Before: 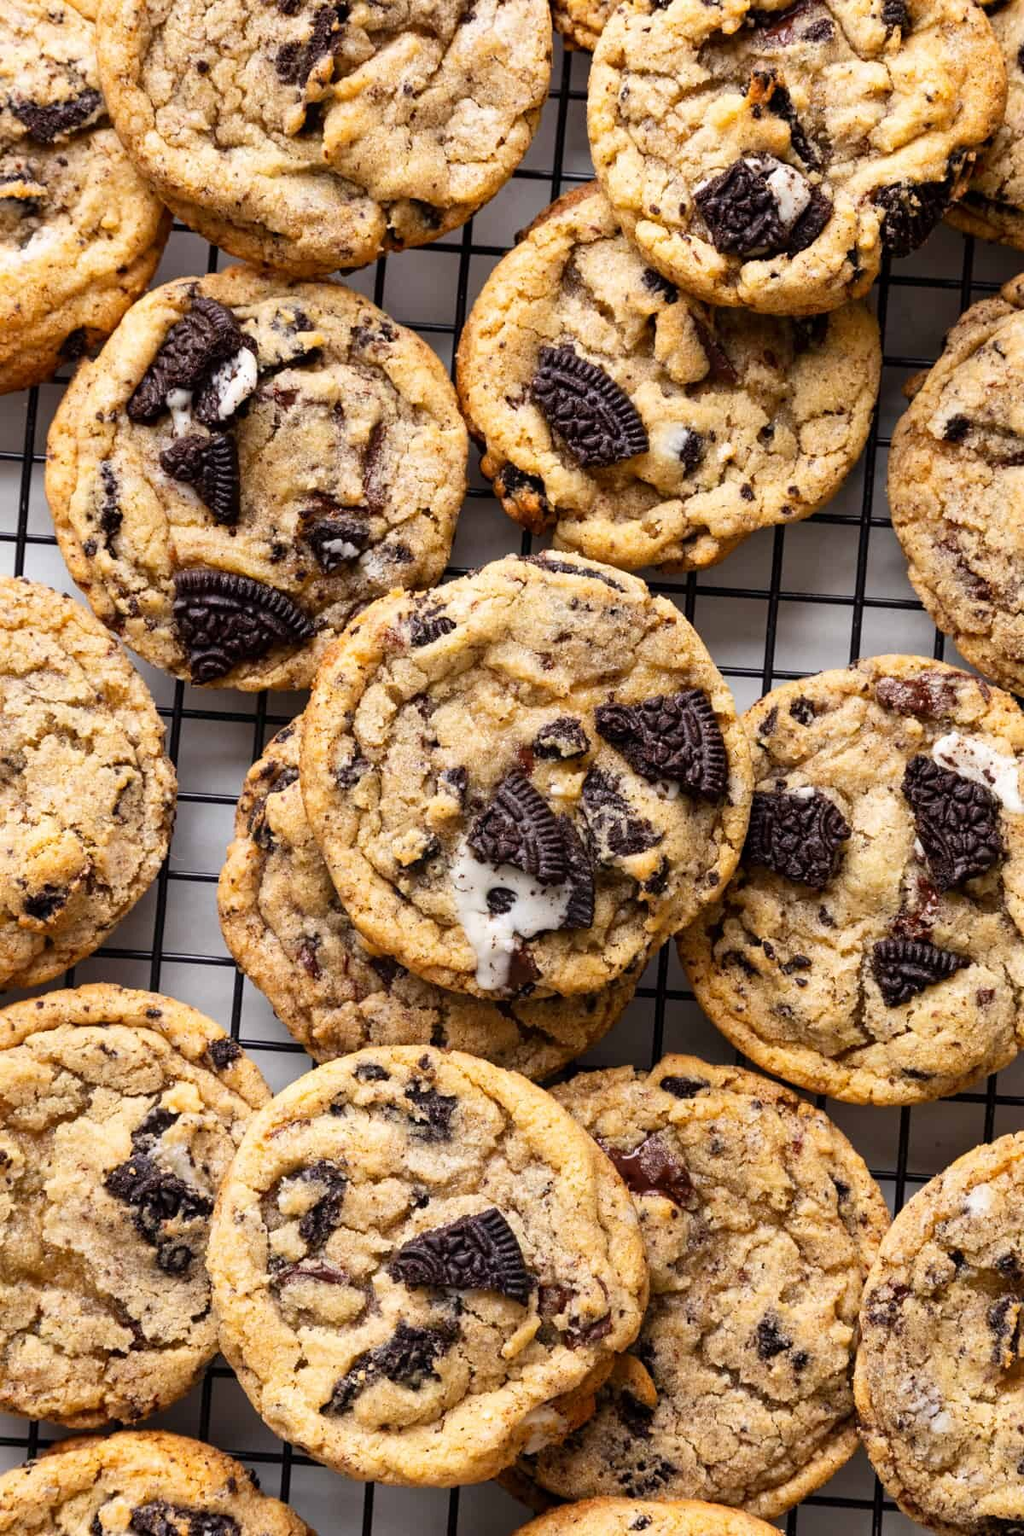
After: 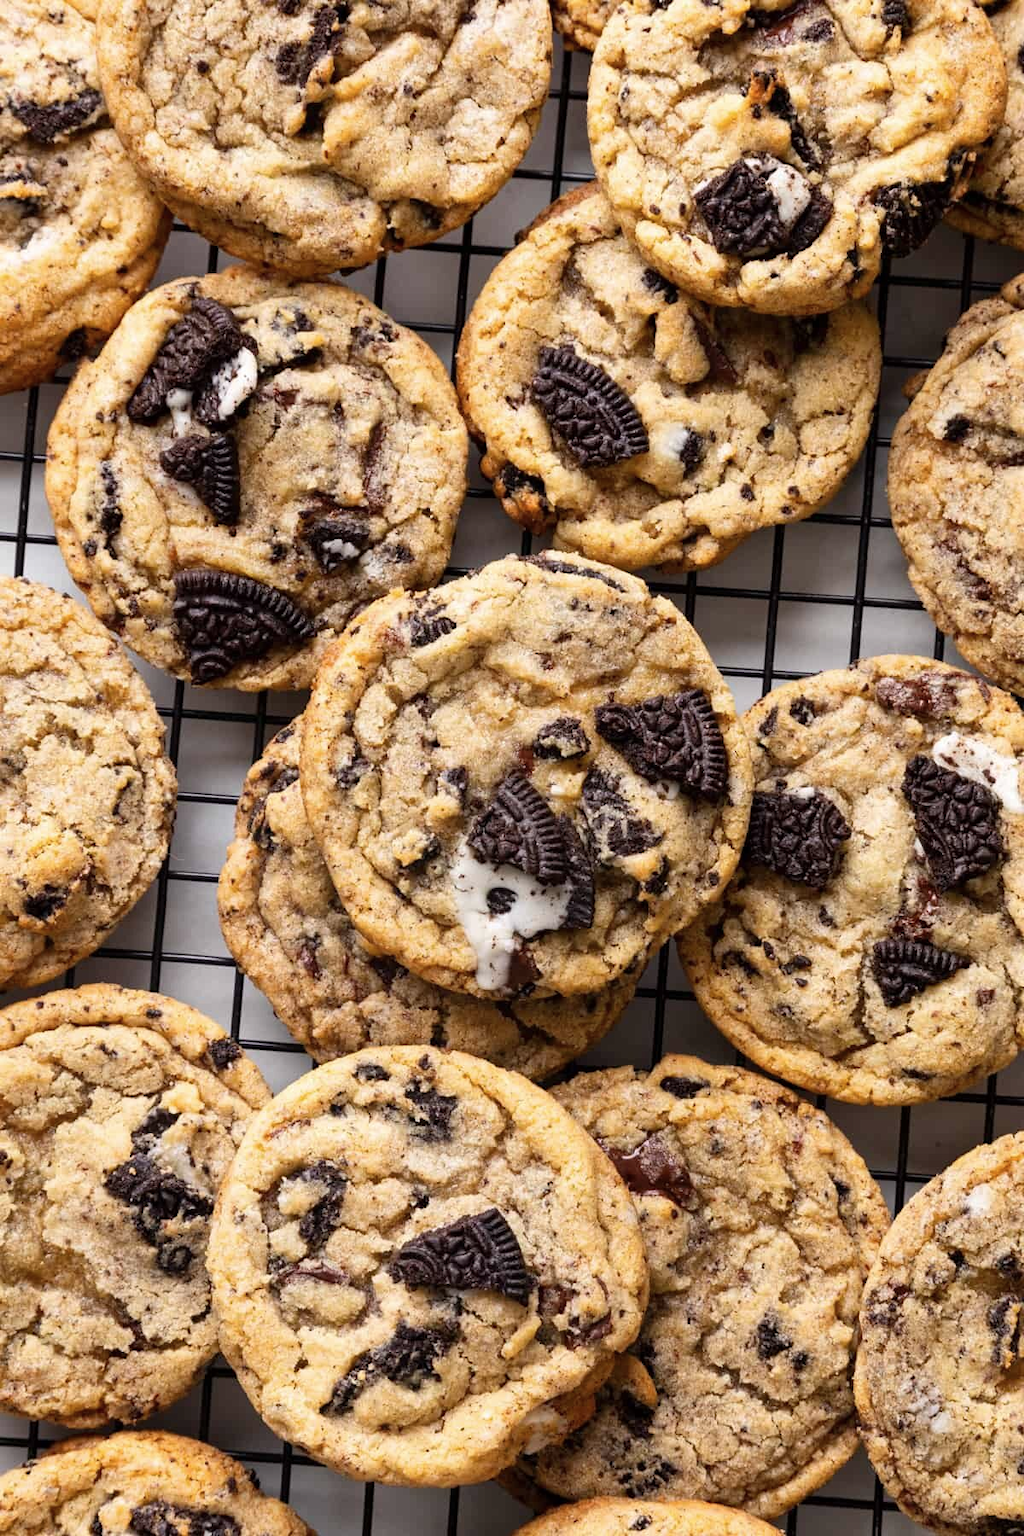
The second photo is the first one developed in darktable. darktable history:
contrast brightness saturation: saturation -0.1
